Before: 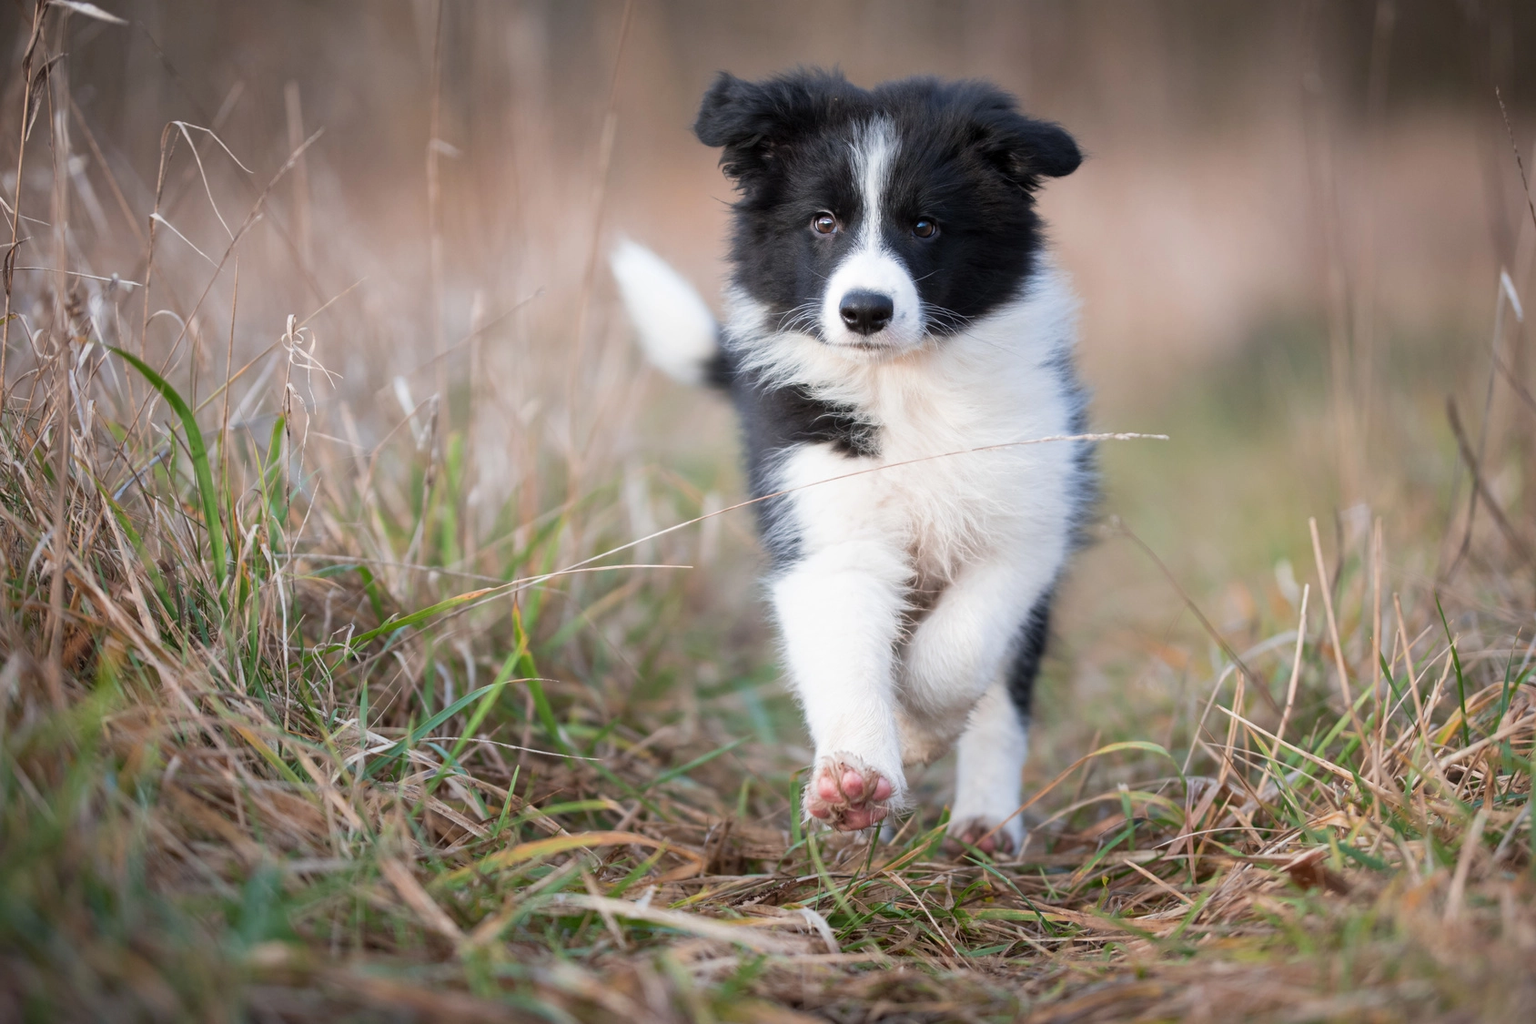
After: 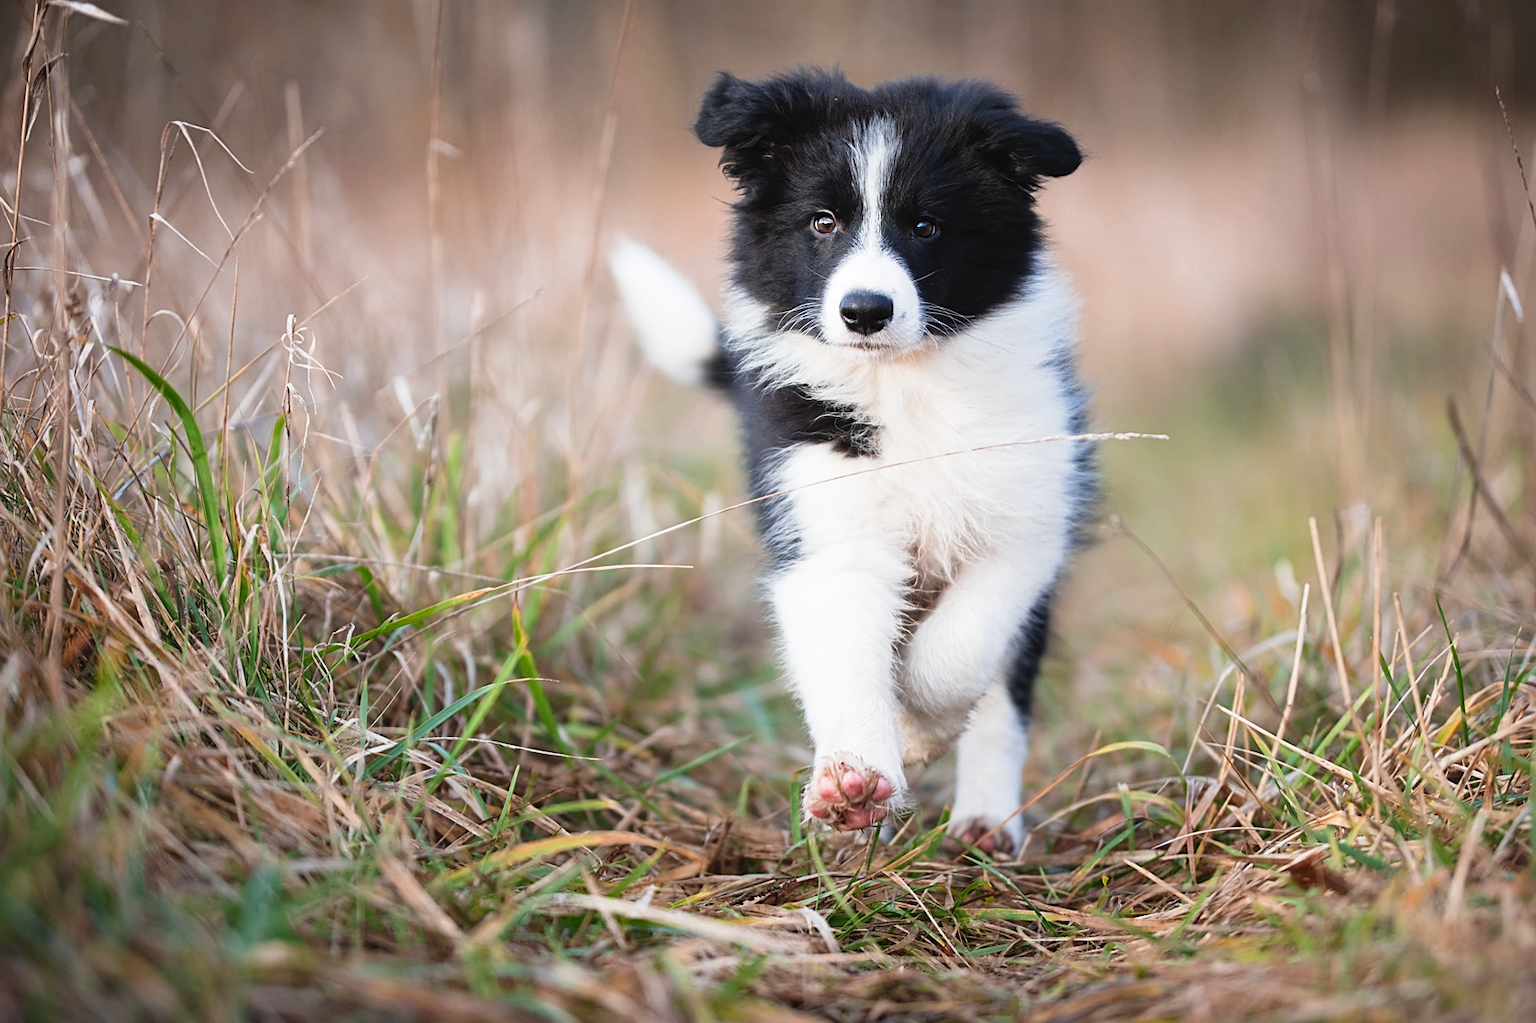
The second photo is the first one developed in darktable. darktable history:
tone curve: curves: ch0 [(0.001, 0.034) (0.115, 0.093) (0.251, 0.232) (0.382, 0.397) (0.652, 0.719) (0.802, 0.876) (1, 0.998)]; ch1 [(0, 0) (0.384, 0.324) (0.472, 0.466) (0.504, 0.5) (0.517, 0.533) (0.547, 0.564) (0.582, 0.628) (0.657, 0.727) (1, 1)]; ch2 [(0, 0) (0.278, 0.232) (0.5, 0.5) (0.531, 0.552) (0.61, 0.653) (1, 1)], preserve colors none
shadows and highlights: shadows 36.23, highlights -27.46, soften with gaussian
sharpen: on, module defaults
